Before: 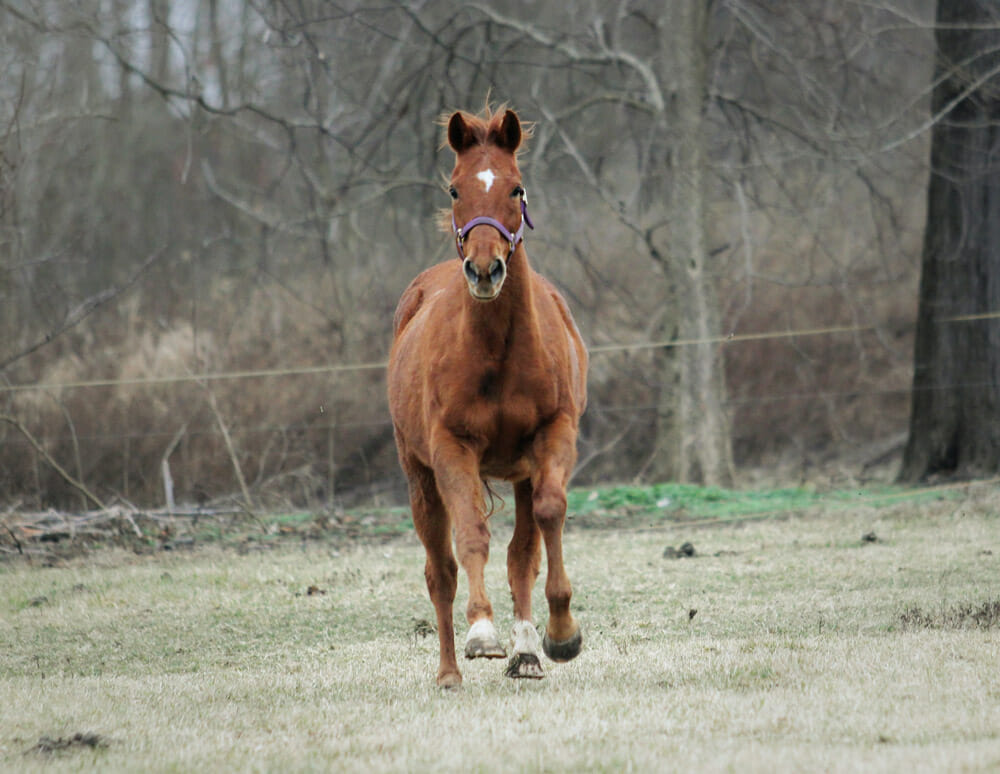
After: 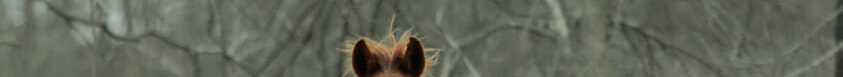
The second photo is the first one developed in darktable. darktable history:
color correction: highlights a* -5.94, highlights b* 11.19
contrast brightness saturation: saturation -0.17
crop and rotate: left 9.644%, top 9.491%, right 6.021%, bottom 80.509%
